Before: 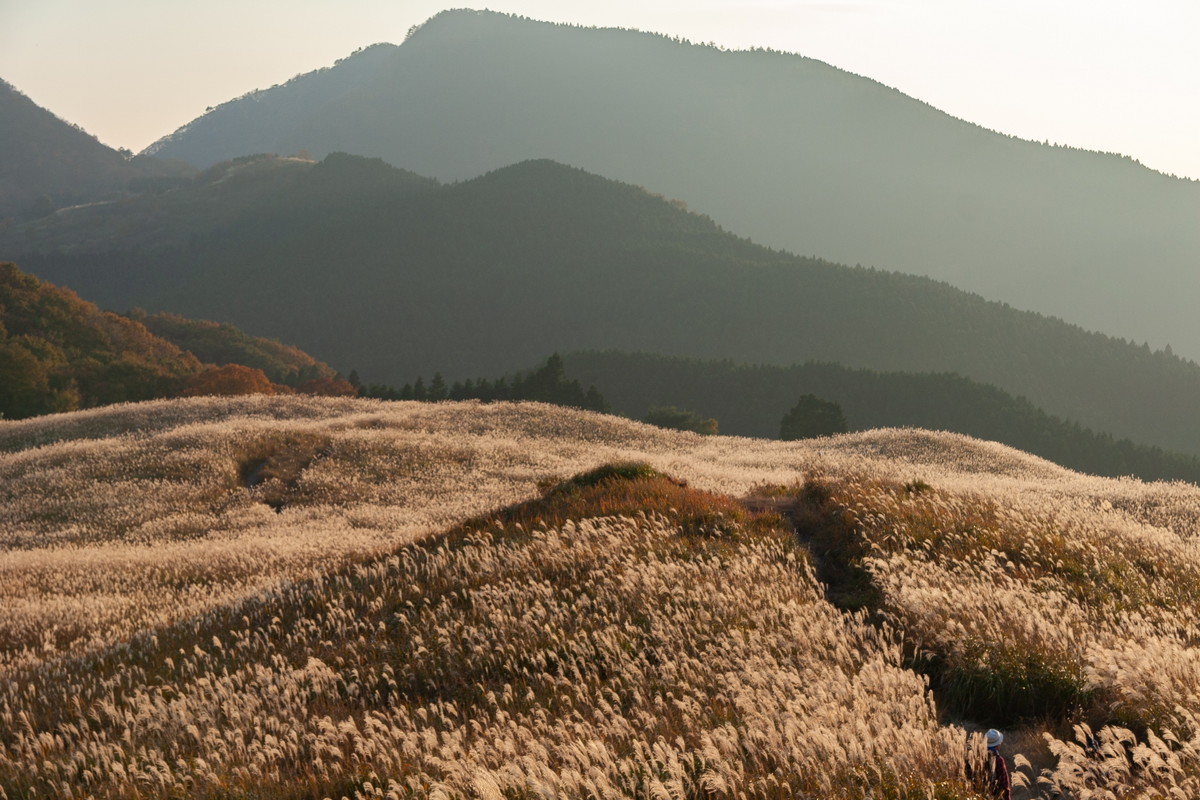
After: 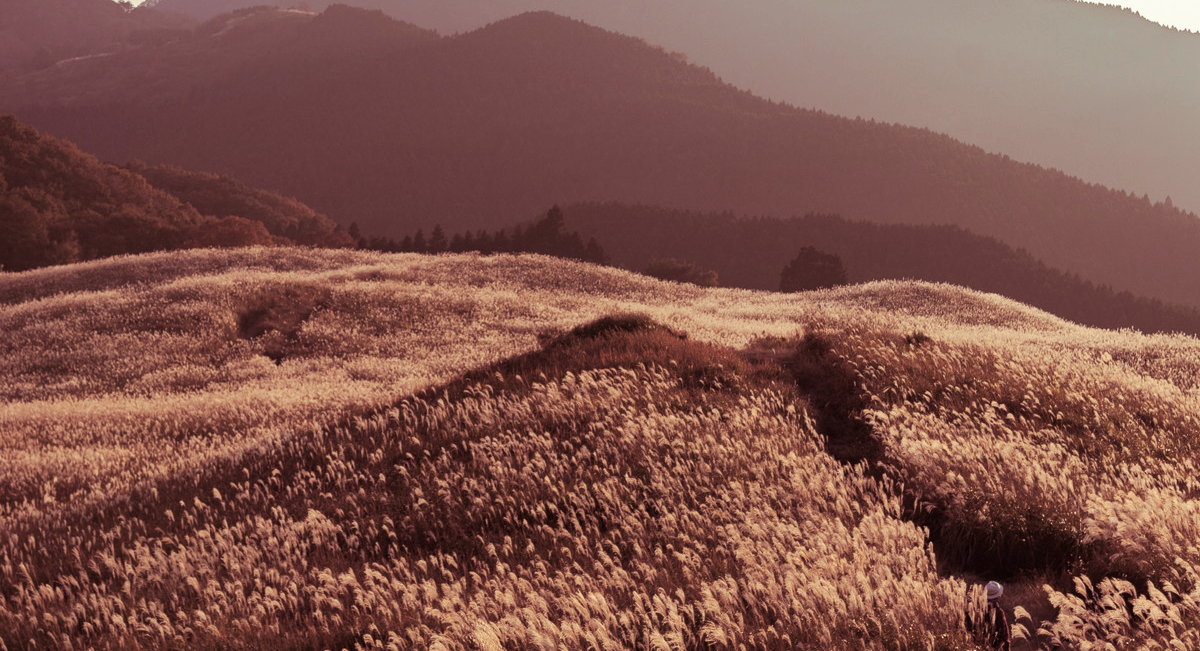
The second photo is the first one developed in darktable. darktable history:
crop and rotate: top 18.507%
split-toning: compress 20%
